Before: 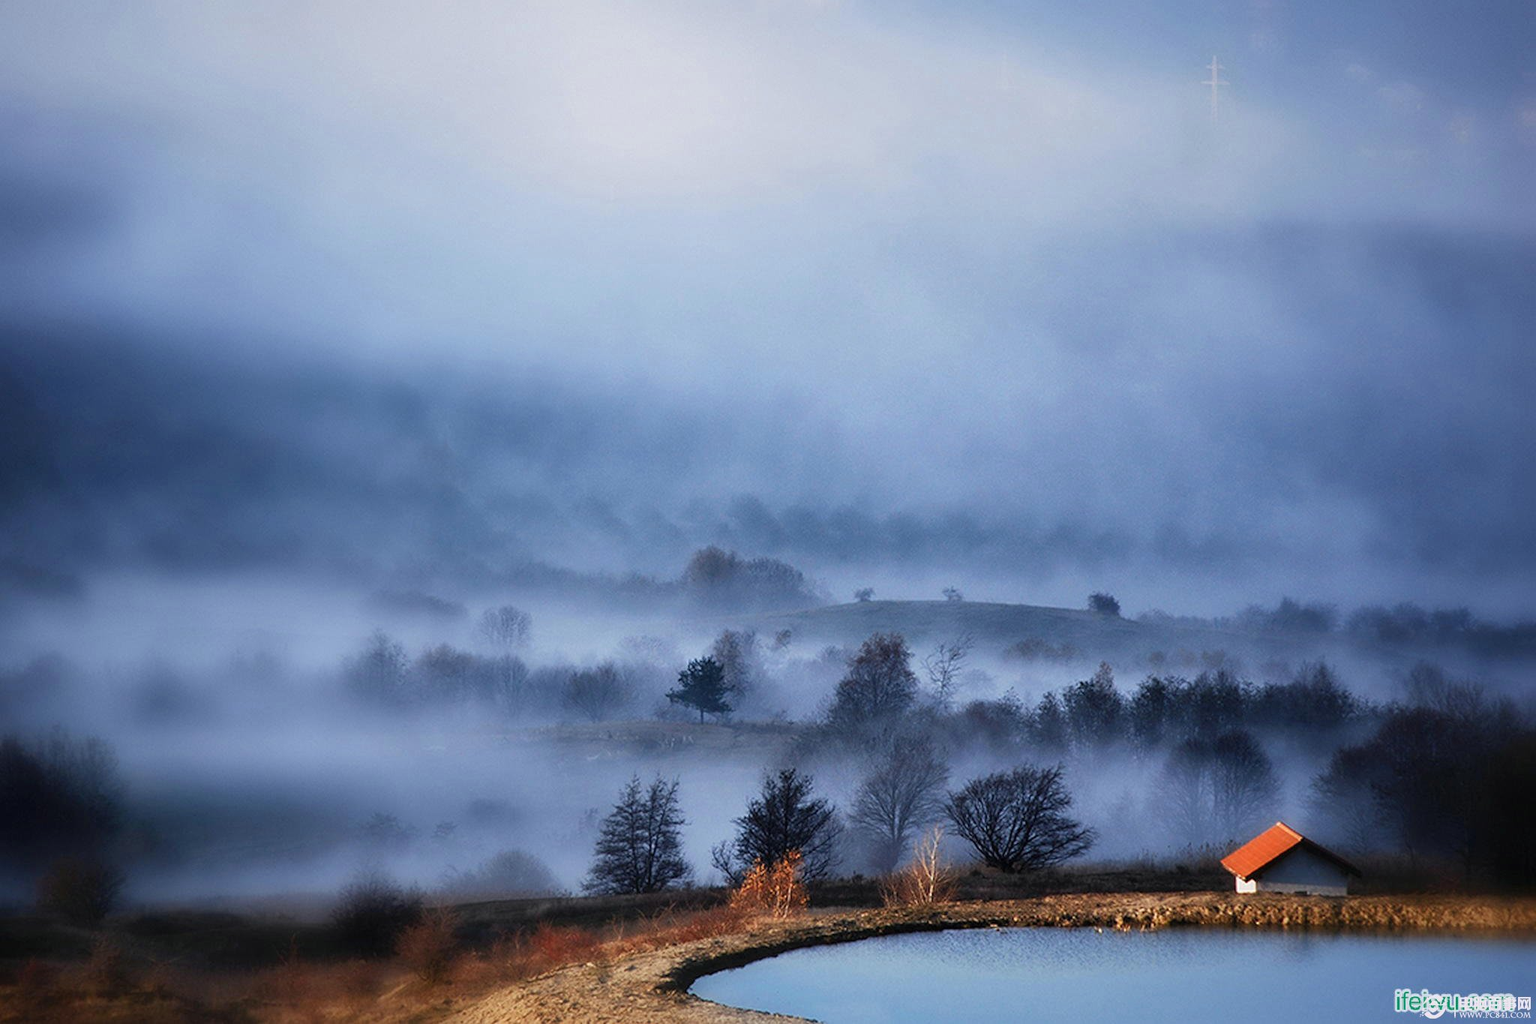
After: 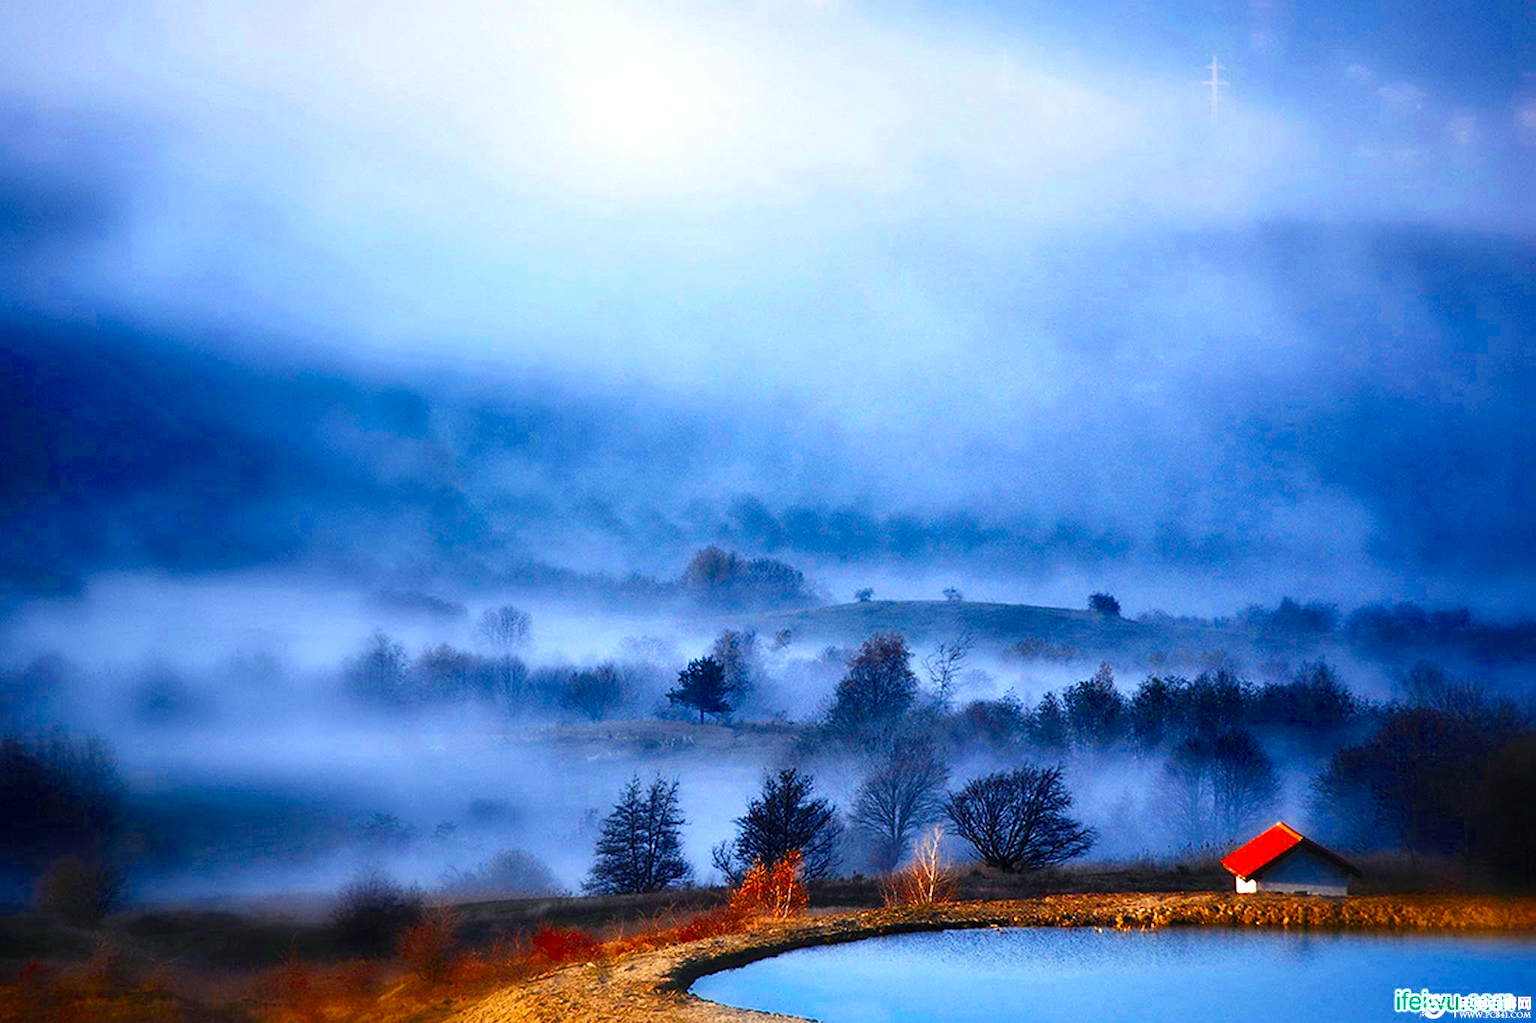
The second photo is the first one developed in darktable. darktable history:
color balance rgb: shadows lift › chroma 1.997%, shadows lift › hue 263.73°, perceptual saturation grading › global saturation 30.27%, perceptual brilliance grading › global brilliance 29.212%, global vibrance 1.824%, saturation formula JzAzBz (2021)
contrast brightness saturation: contrast 0.093, saturation 0.274
